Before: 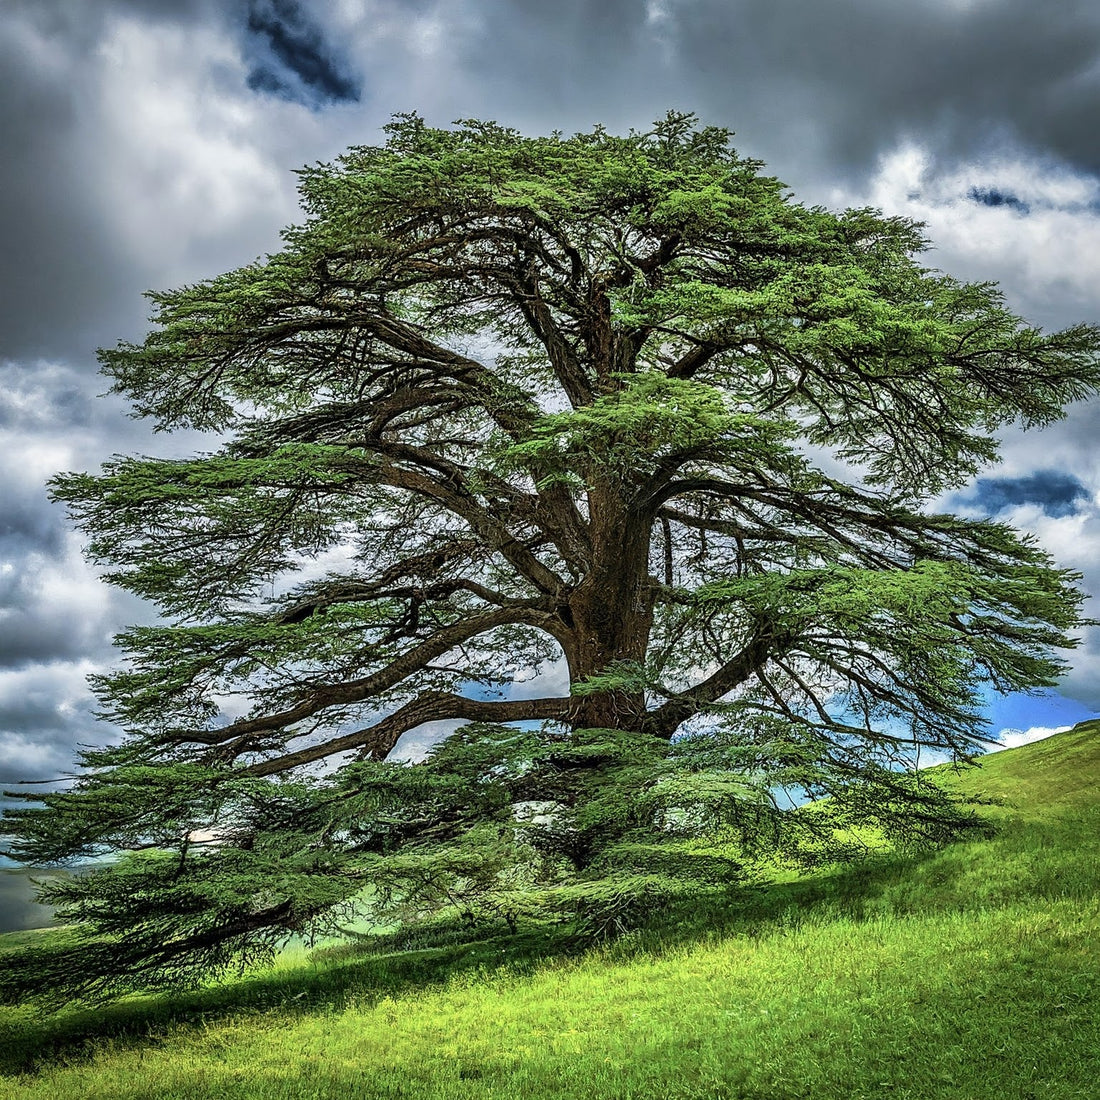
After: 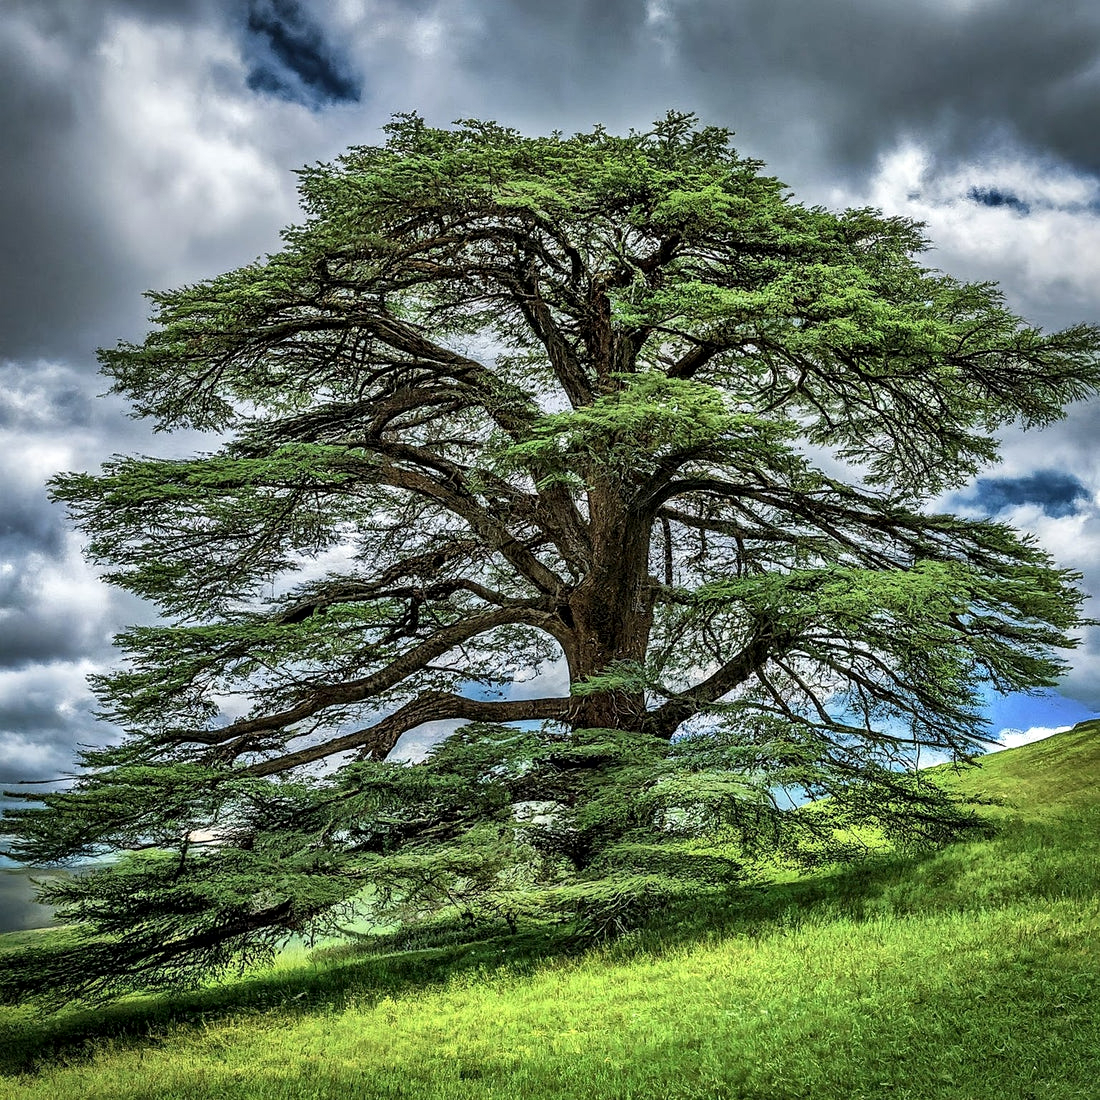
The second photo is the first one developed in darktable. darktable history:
shadows and highlights: shadows 25.76, highlights -48.29, highlights color adjustment 45.74%, soften with gaussian
local contrast: mode bilateral grid, contrast 19, coarseness 50, detail 148%, midtone range 0.2
